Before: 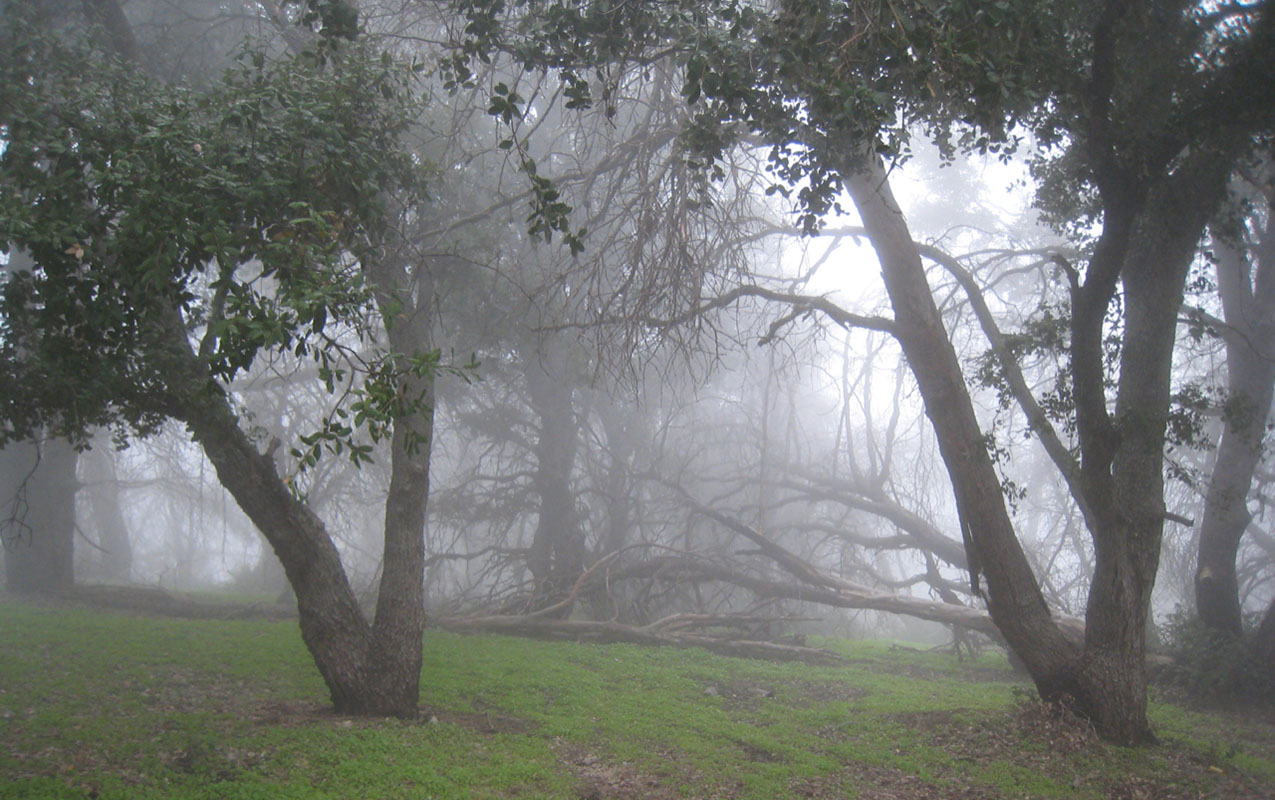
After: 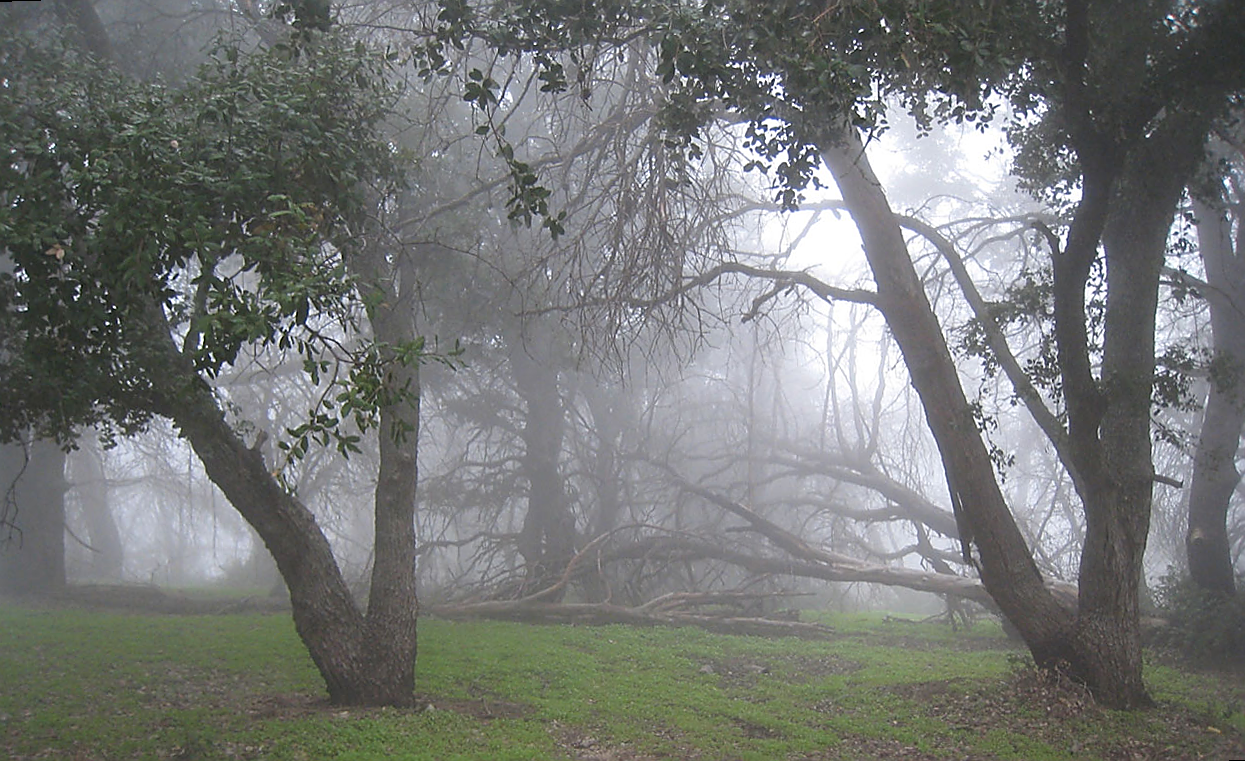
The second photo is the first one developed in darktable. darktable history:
rotate and perspective: rotation -2°, crop left 0.022, crop right 0.978, crop top 0.049, crop bottom 0.951
sharpen: radius 1.4, amount 1.25, threshold 0.7
